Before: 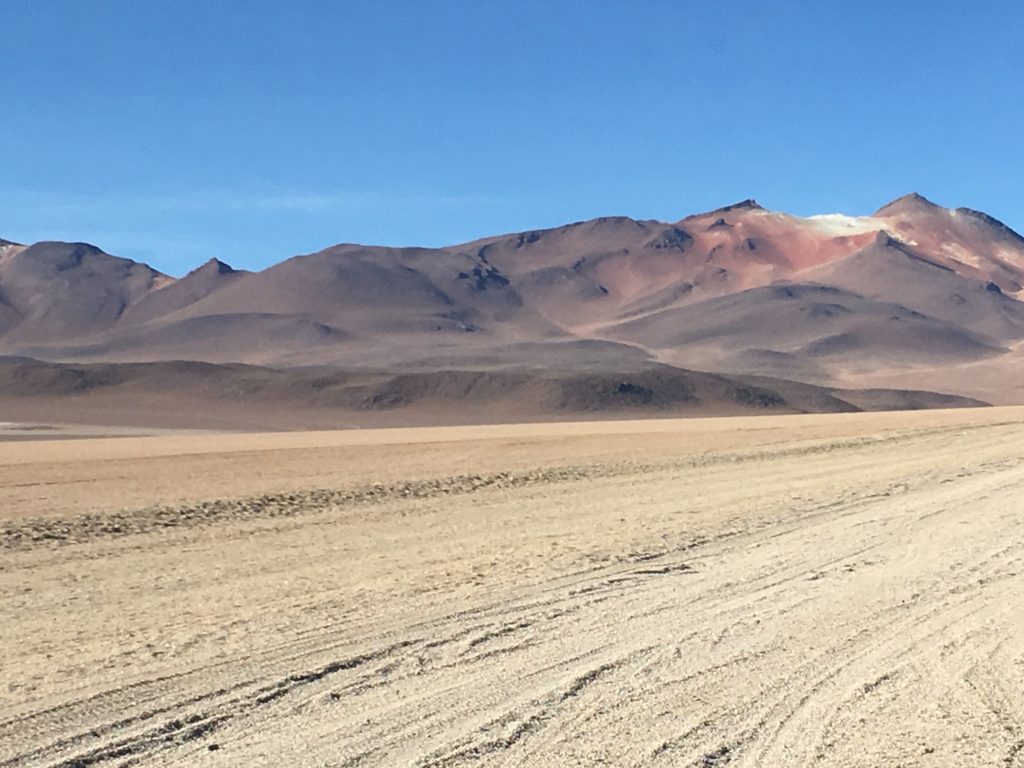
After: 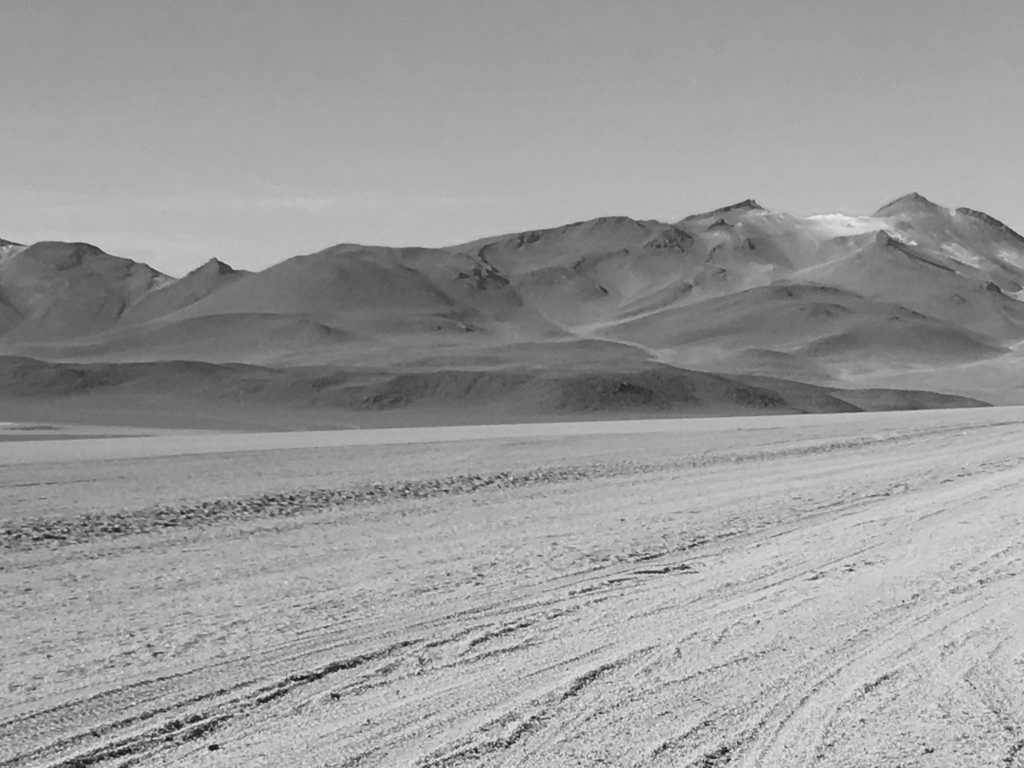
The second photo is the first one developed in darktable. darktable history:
color calibration: output gray [0.25, 0.35, 0.4, 0], x 0.383, y 0.372, temperature 3905.17 K
white balance: red 0.978, blue 0.999
monochrome: a 26.22, b 42.67, size 0.8
